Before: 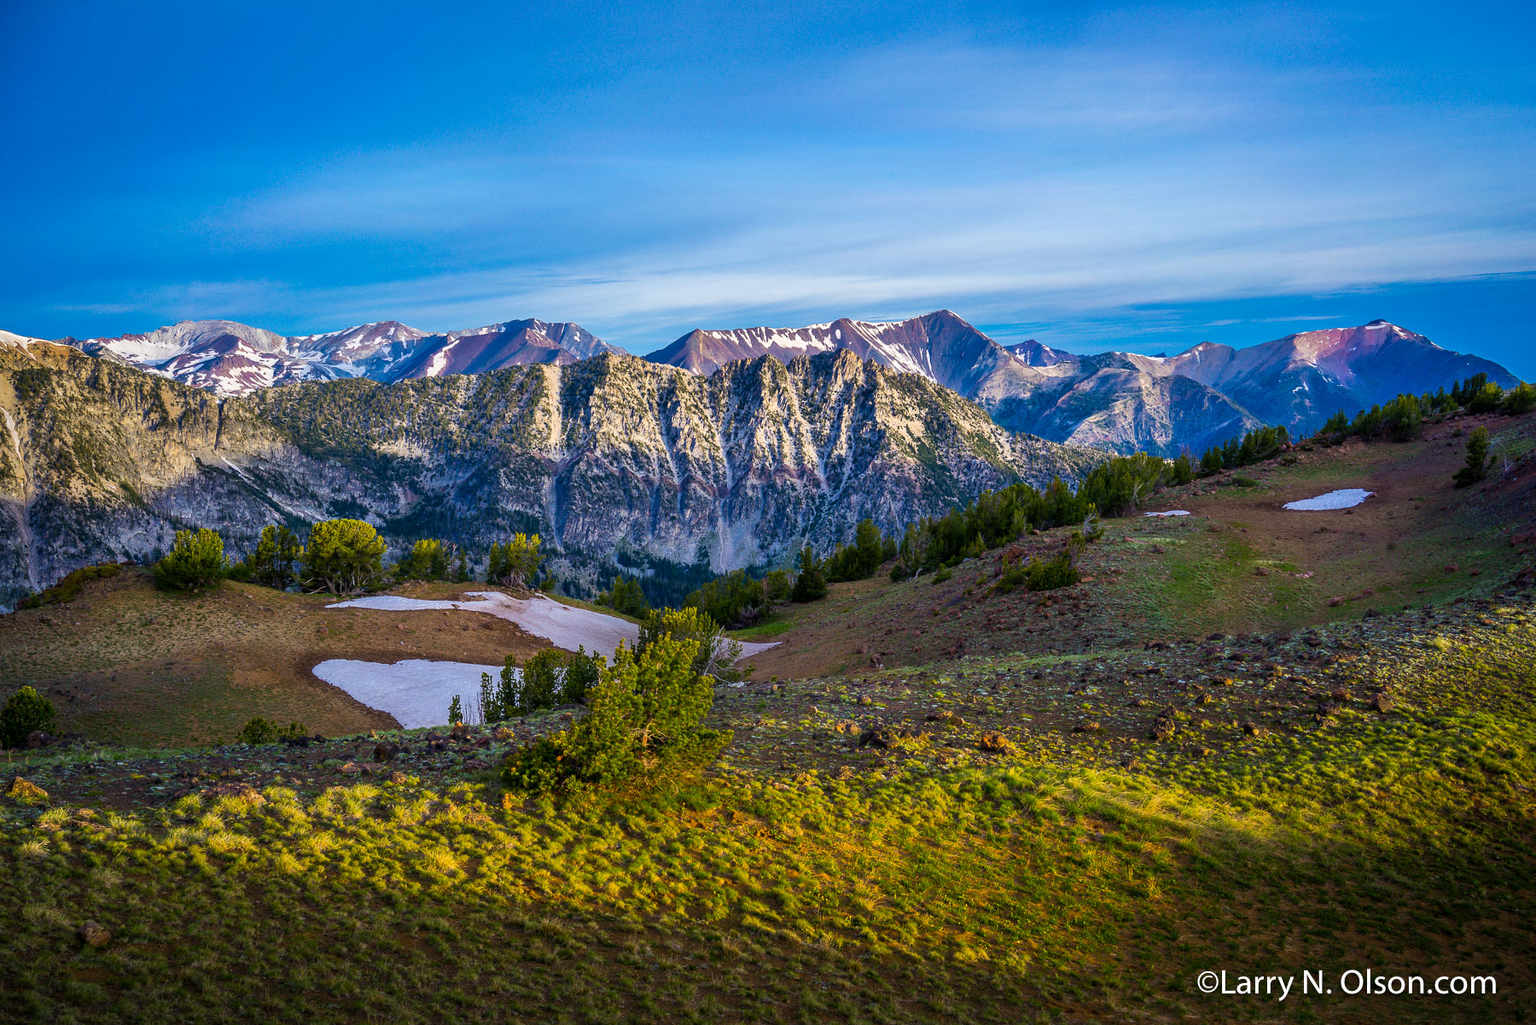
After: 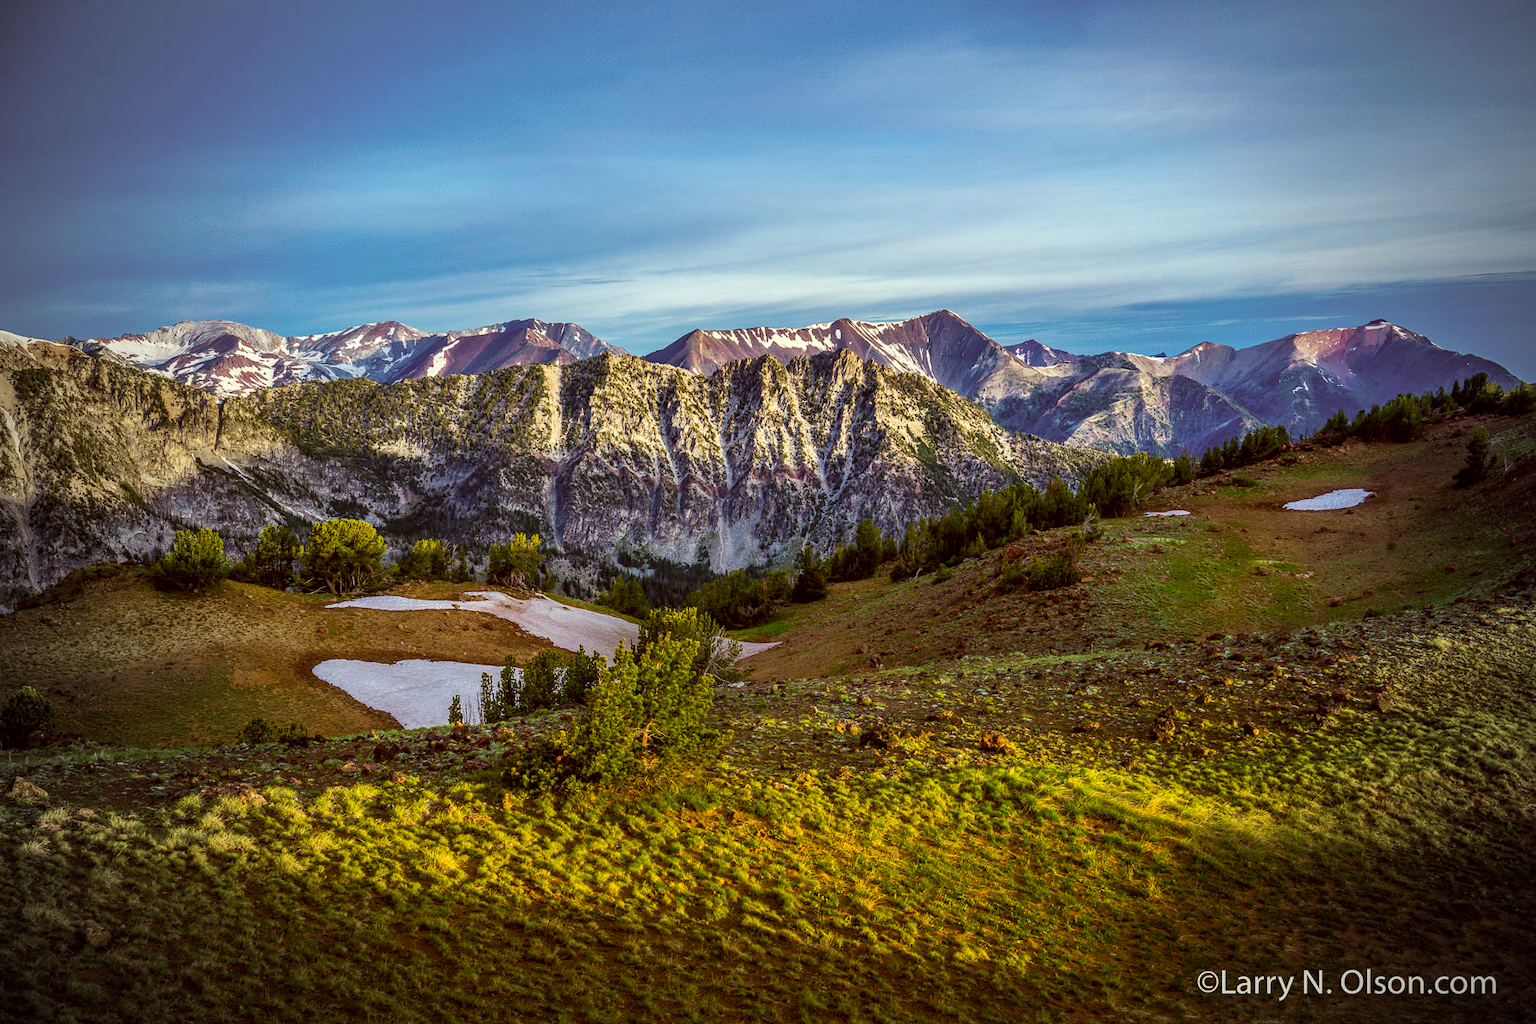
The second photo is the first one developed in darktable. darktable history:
local contrast: detail 130%
vignetting: fall-off start 67.1%, width/height ratio 1.011, unbound false
color correction: highlights a* -5.15, highlights b* 9.8, shadows a* 9.3, shadows b* 24.37
